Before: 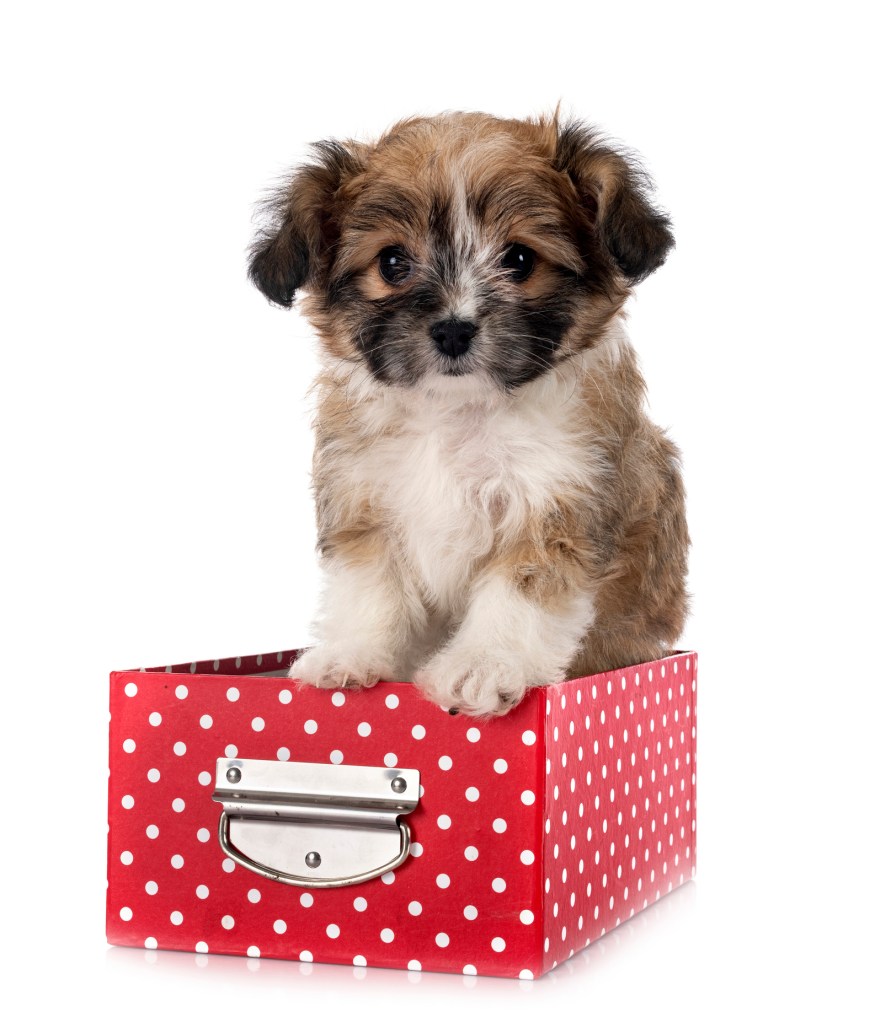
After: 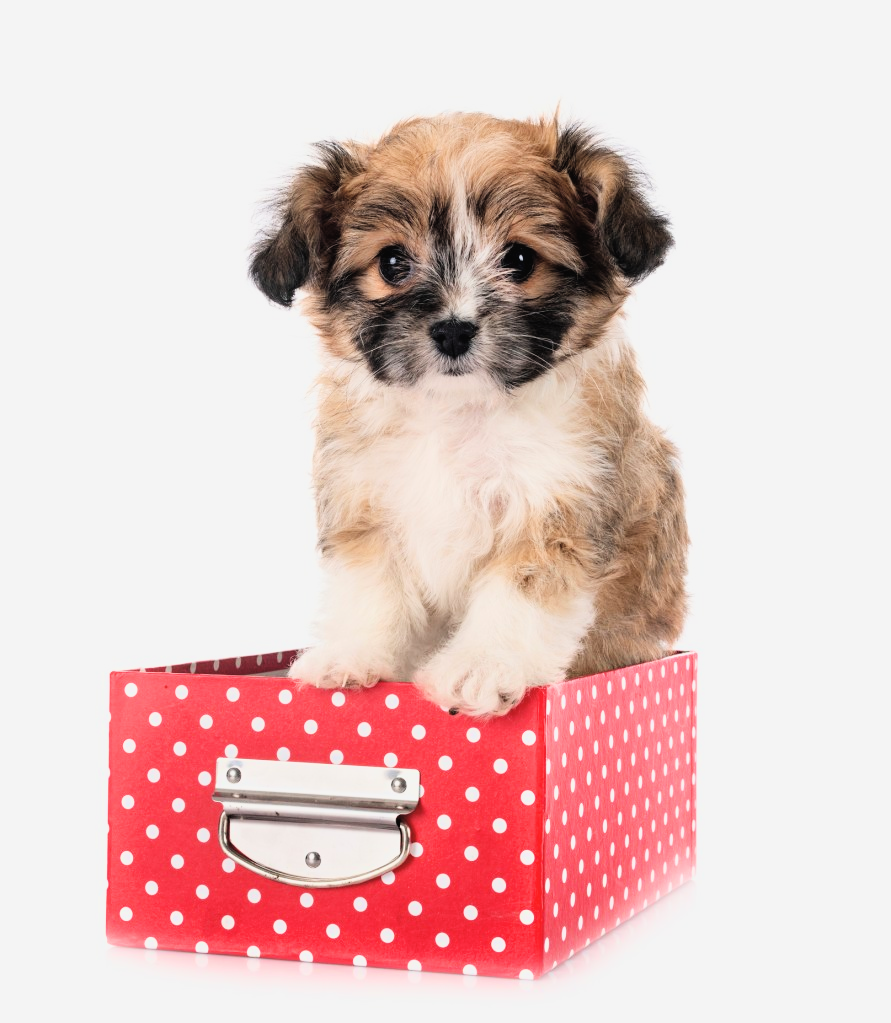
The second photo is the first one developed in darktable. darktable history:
filmic rgb: black relative exposure -7.65 EV, white relative exposure 4.56 EV, hardness 3.61, contrast 1.11, color science v6 (2022)
contrast brightness saturation: saturation -0.021
exposure: black level correction -0.005, exposure 1 EV, compensate exposure bias true, compensate highlight preservation false
